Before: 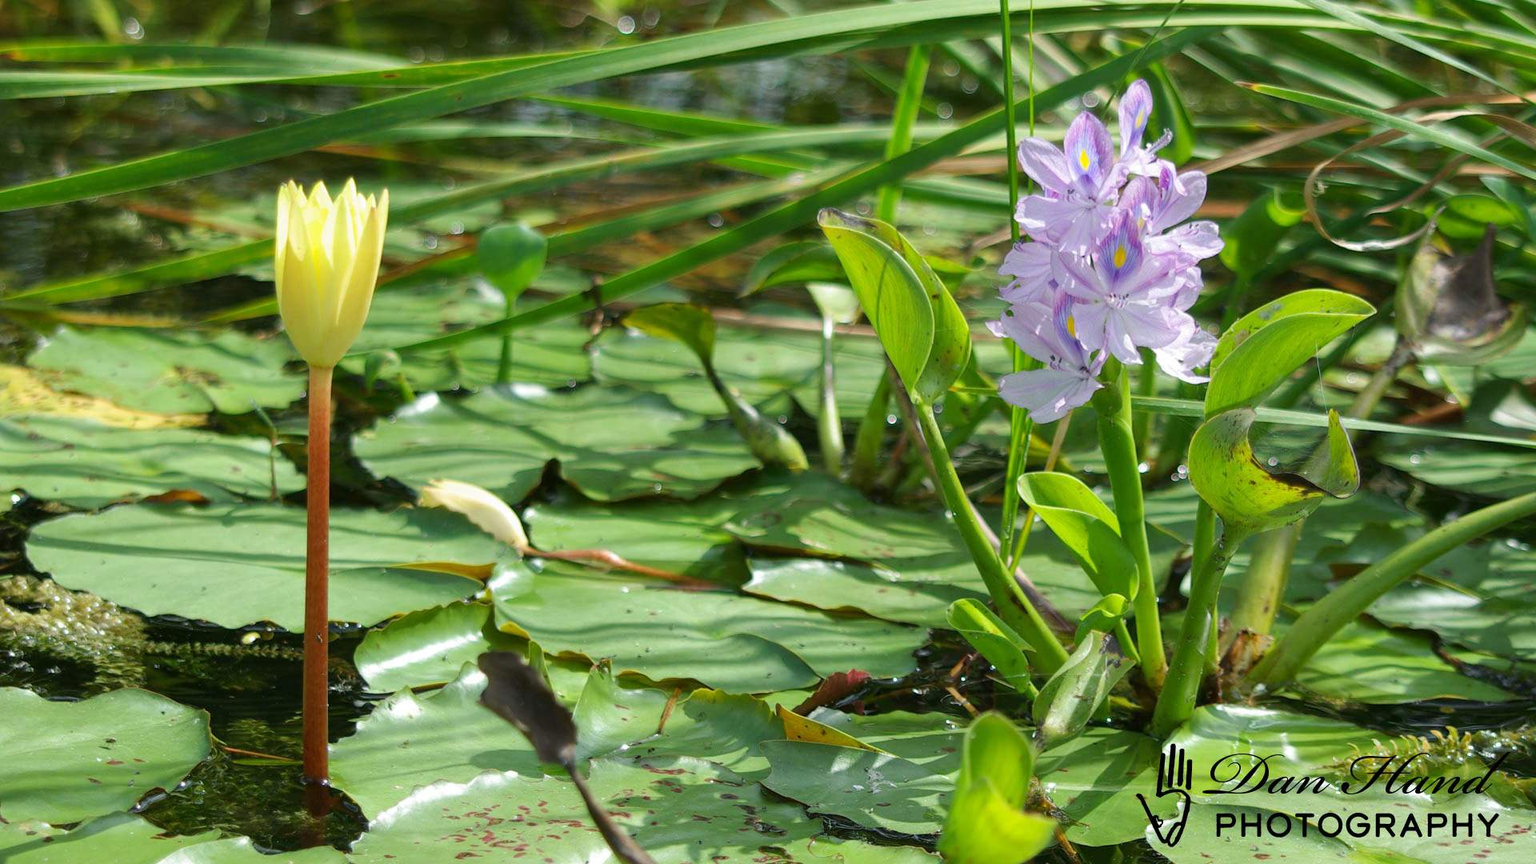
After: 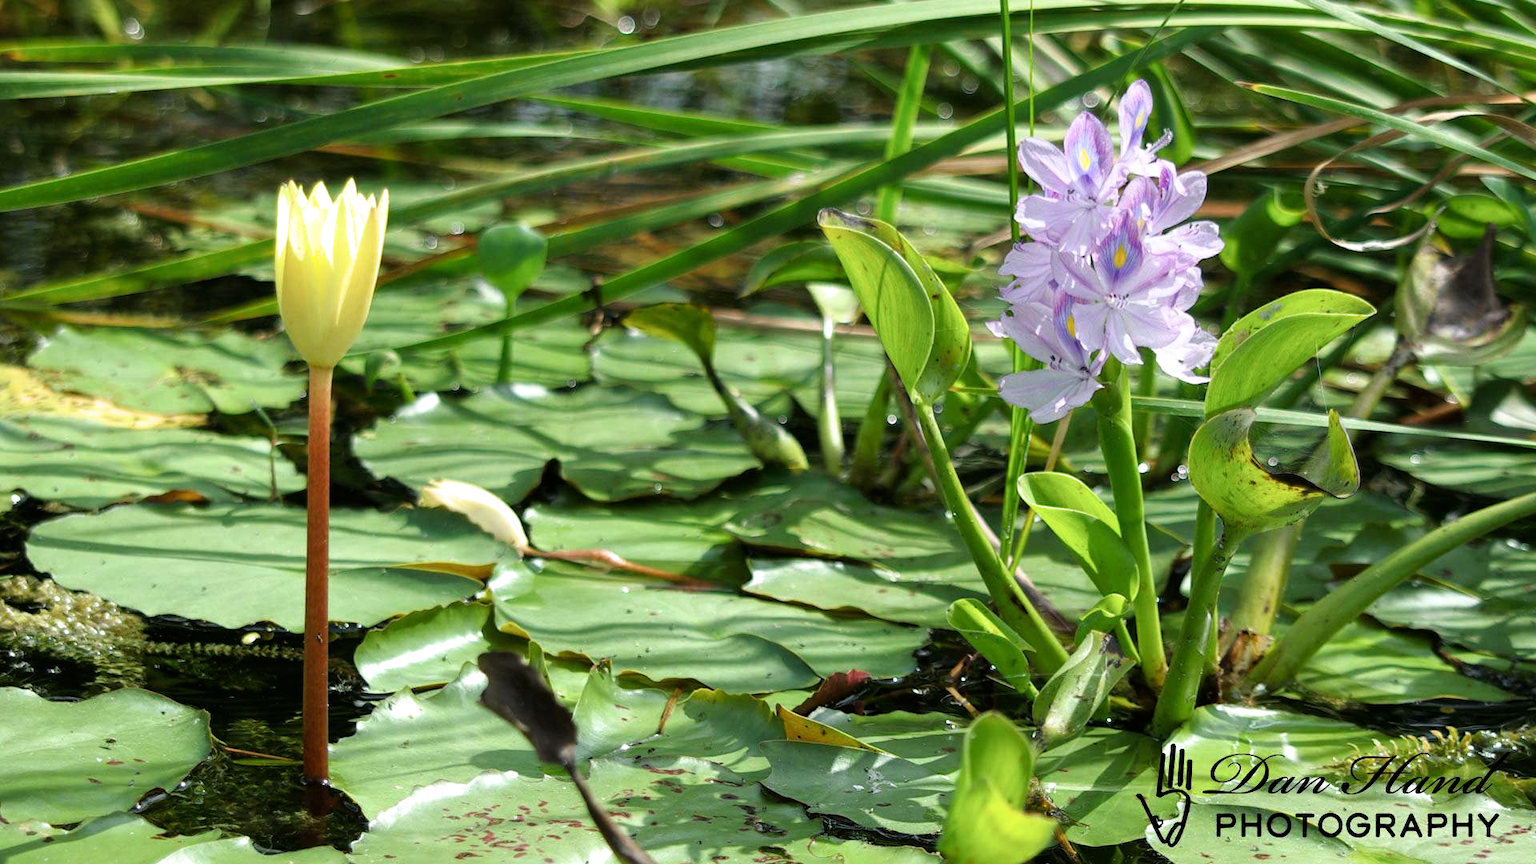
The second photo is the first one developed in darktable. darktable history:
filmic rgb: black relative exposure -8.03 EV, white relative exposure 2.45 EV, threshold 2.94 EV, structure ↔ texture 99.68%, hardness 6.34, color science v6 (2022), enable highlight reconstruction true
